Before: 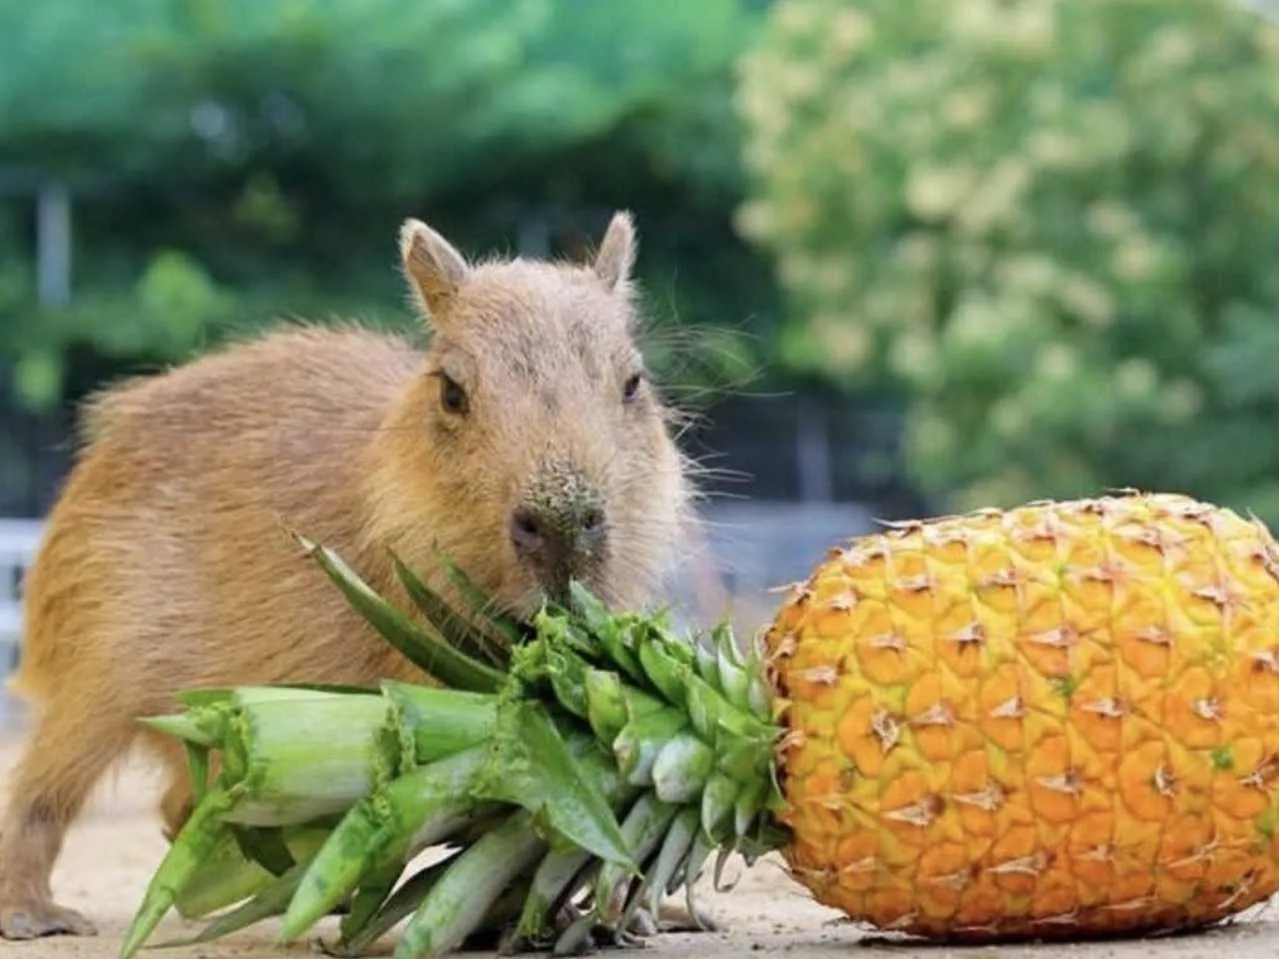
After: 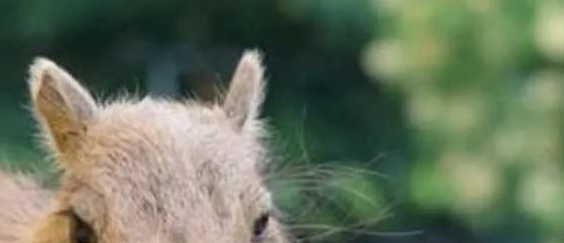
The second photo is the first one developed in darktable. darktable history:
crop: left 29.061%, top 16.88%, right 26.81%, bottom 57.697%
